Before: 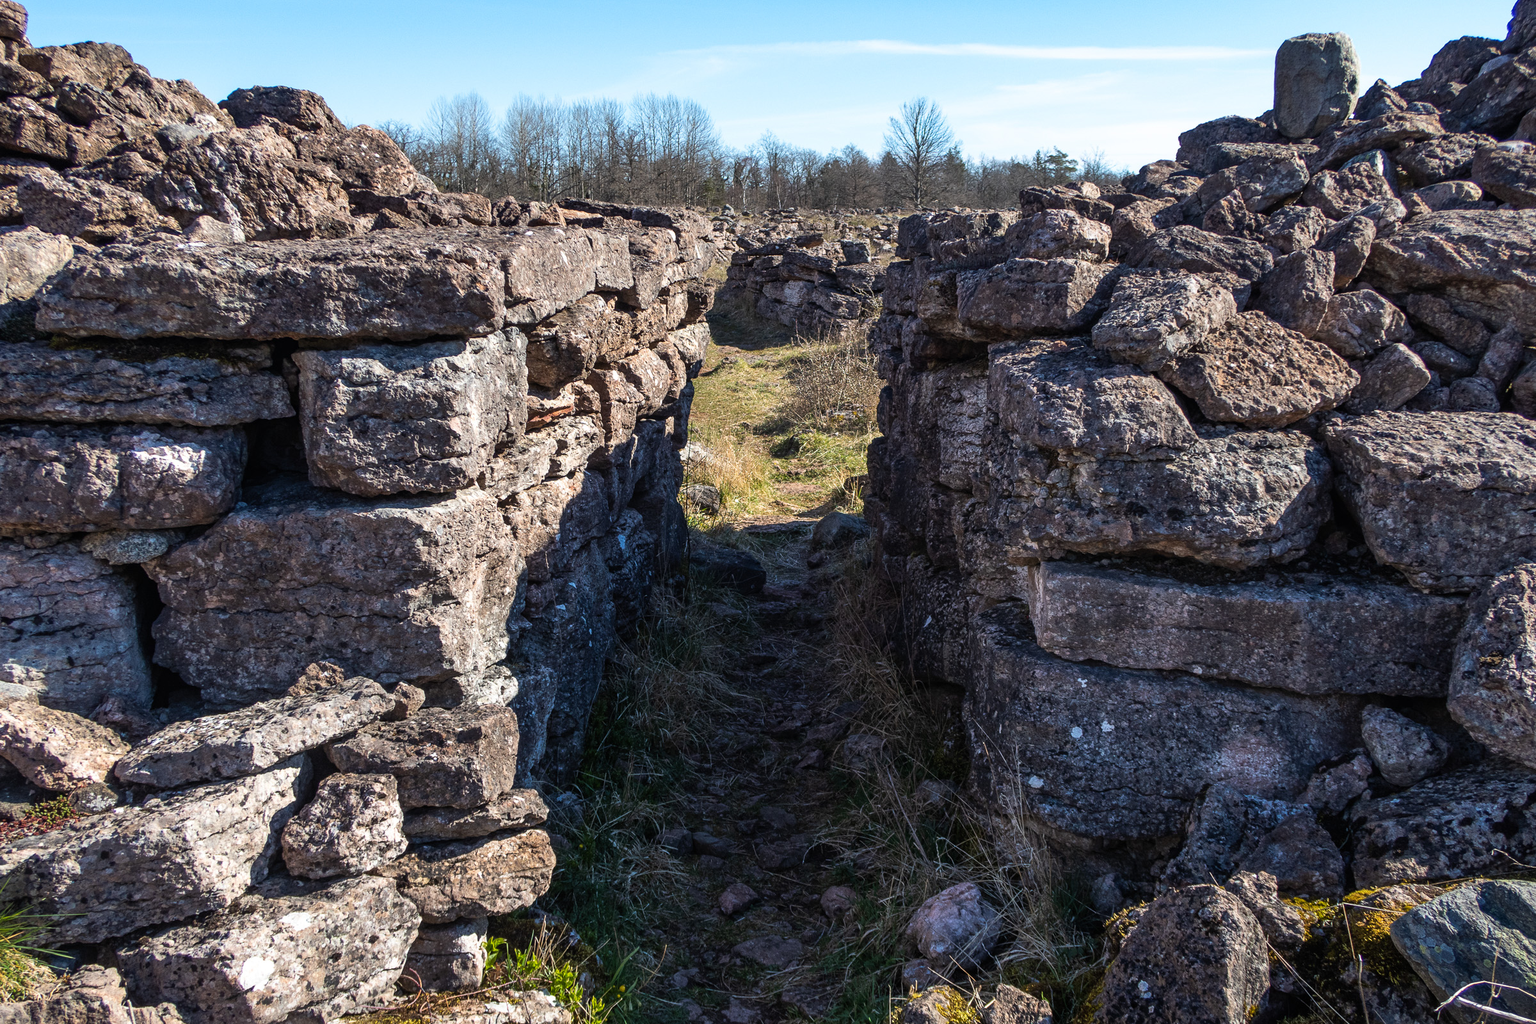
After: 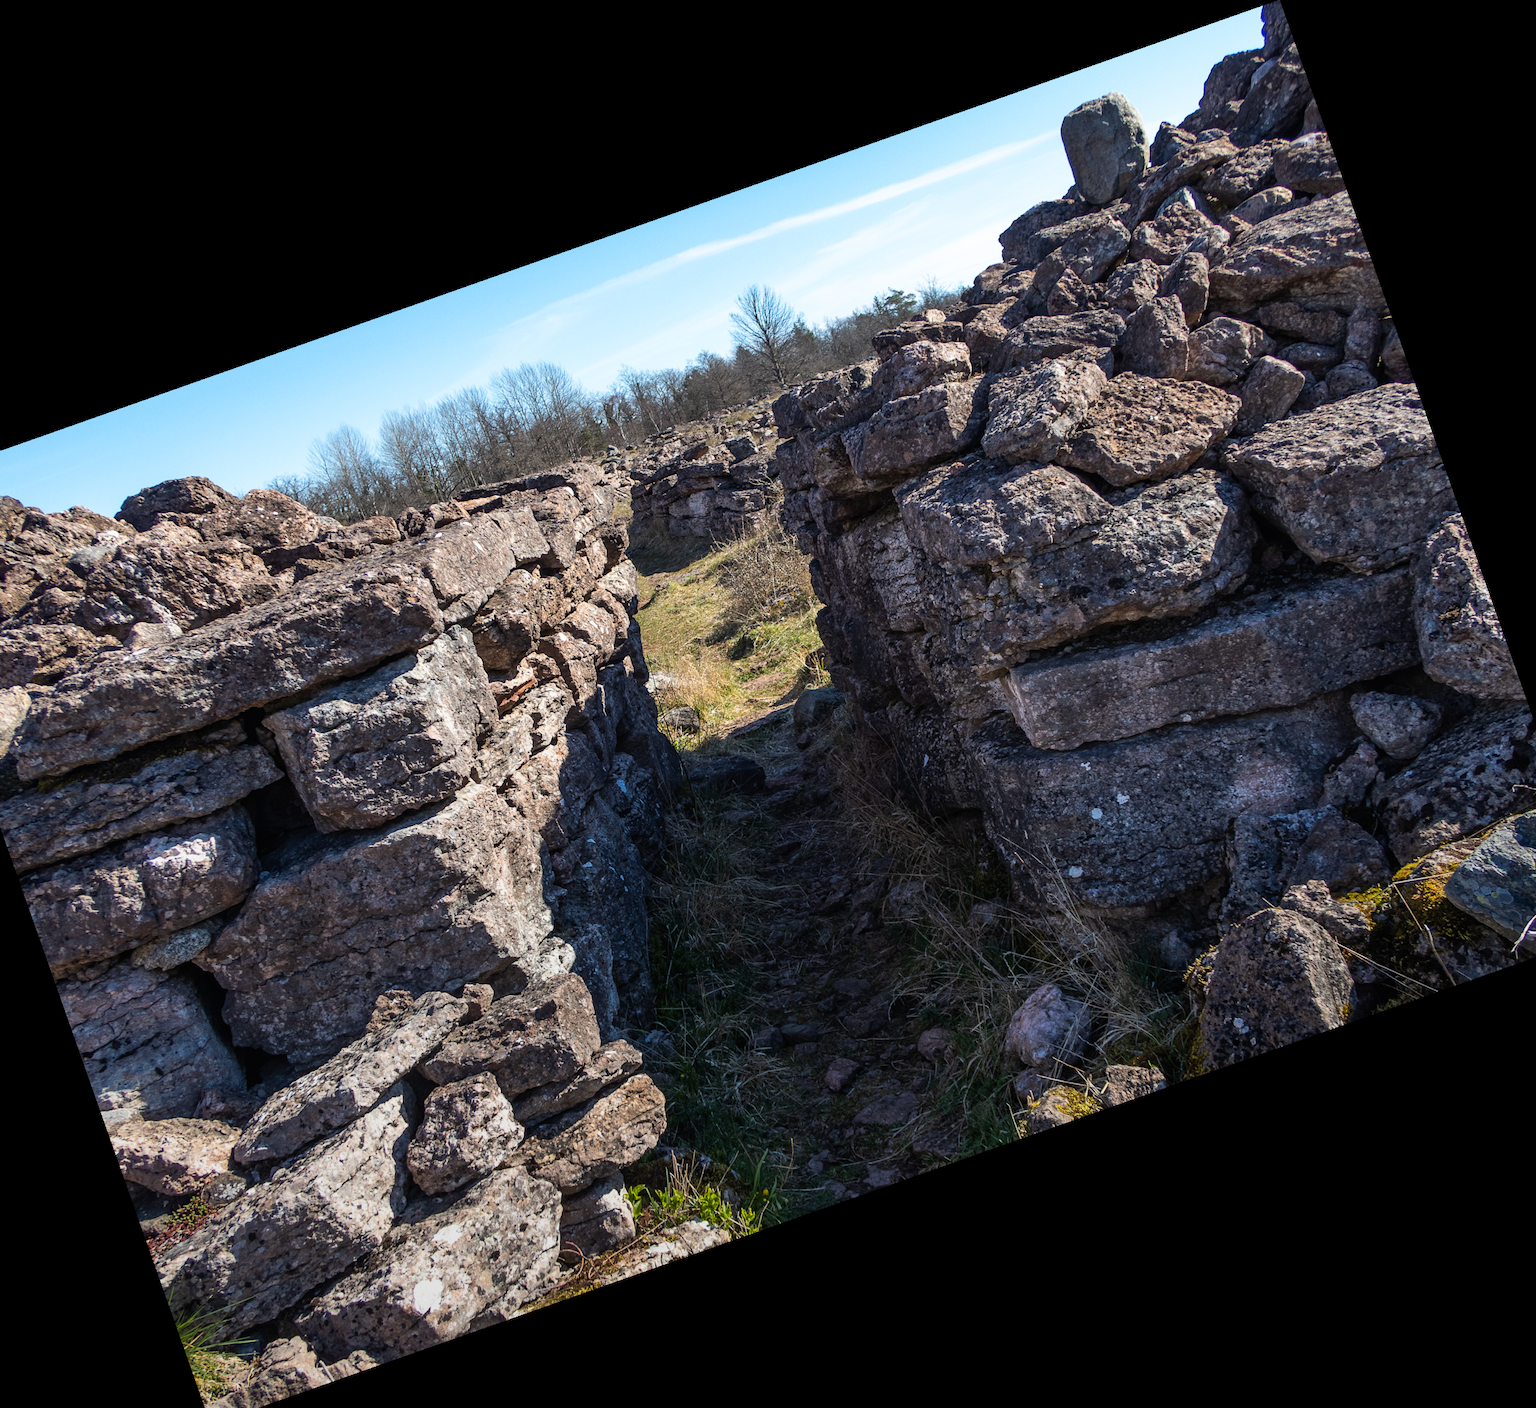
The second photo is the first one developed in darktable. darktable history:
graduated density: rotation -180°, offset 24.95
crop and rotate: angle 19.43°, left 6.812%, right 4.125%, bottom 1.087%
